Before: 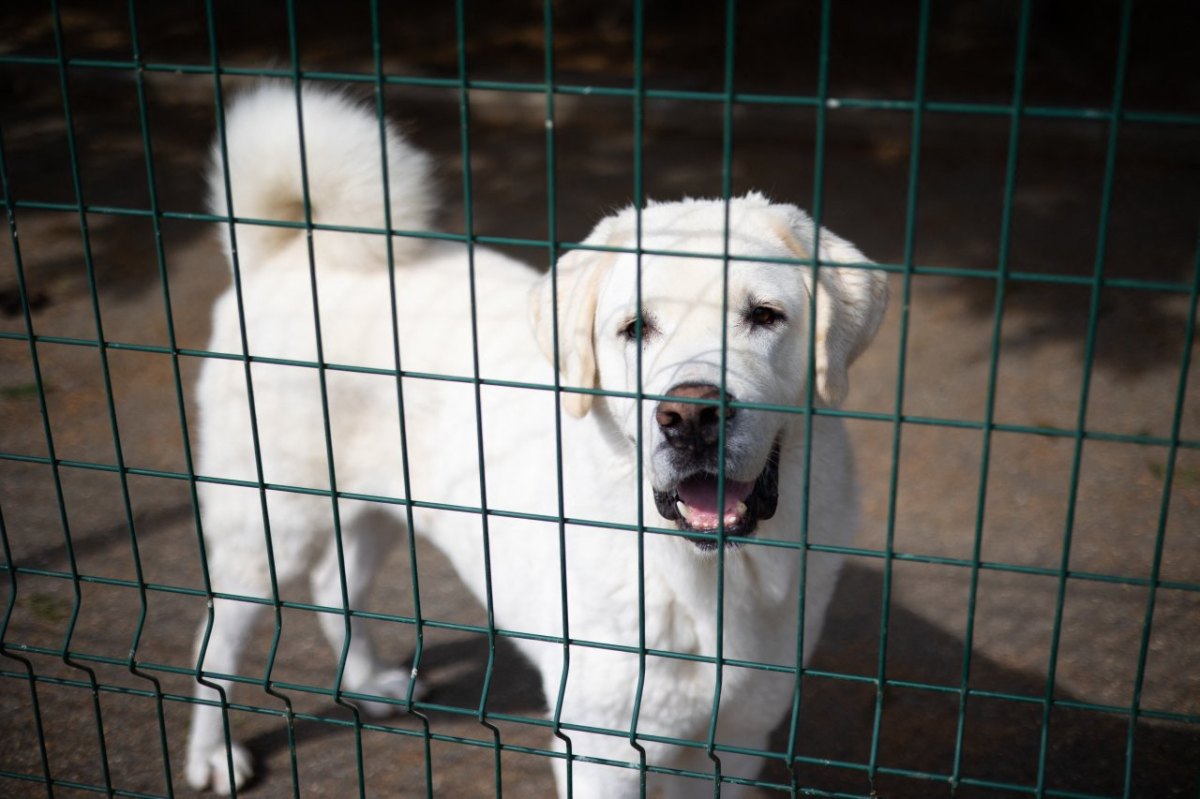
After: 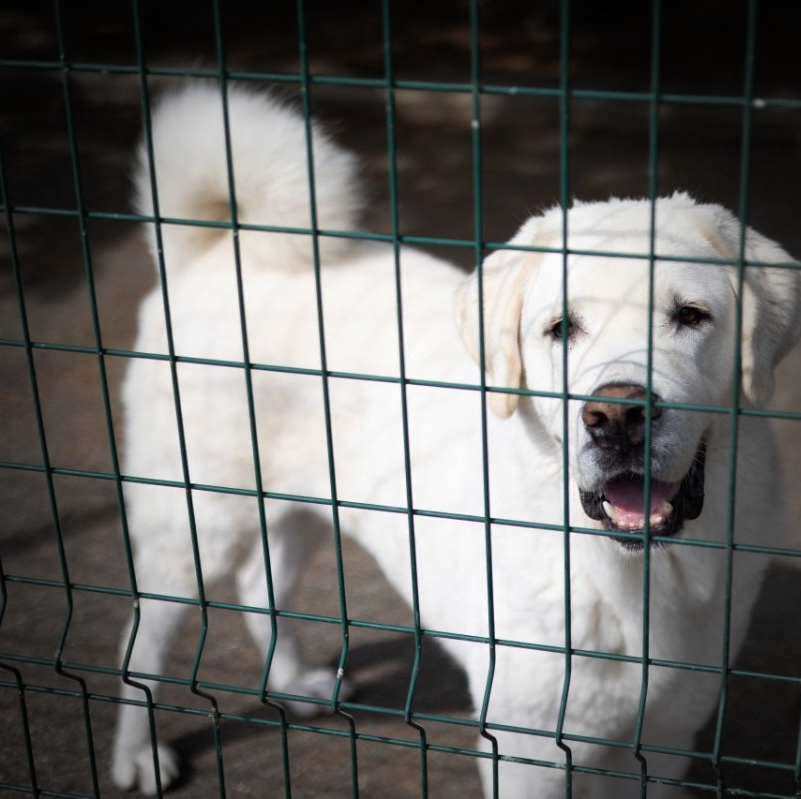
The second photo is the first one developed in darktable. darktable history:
crop and rotate: left 6.24%, right 27.006%
vignetting: fall-off start 64.69%, width/height ratio 0.882, unbound false
